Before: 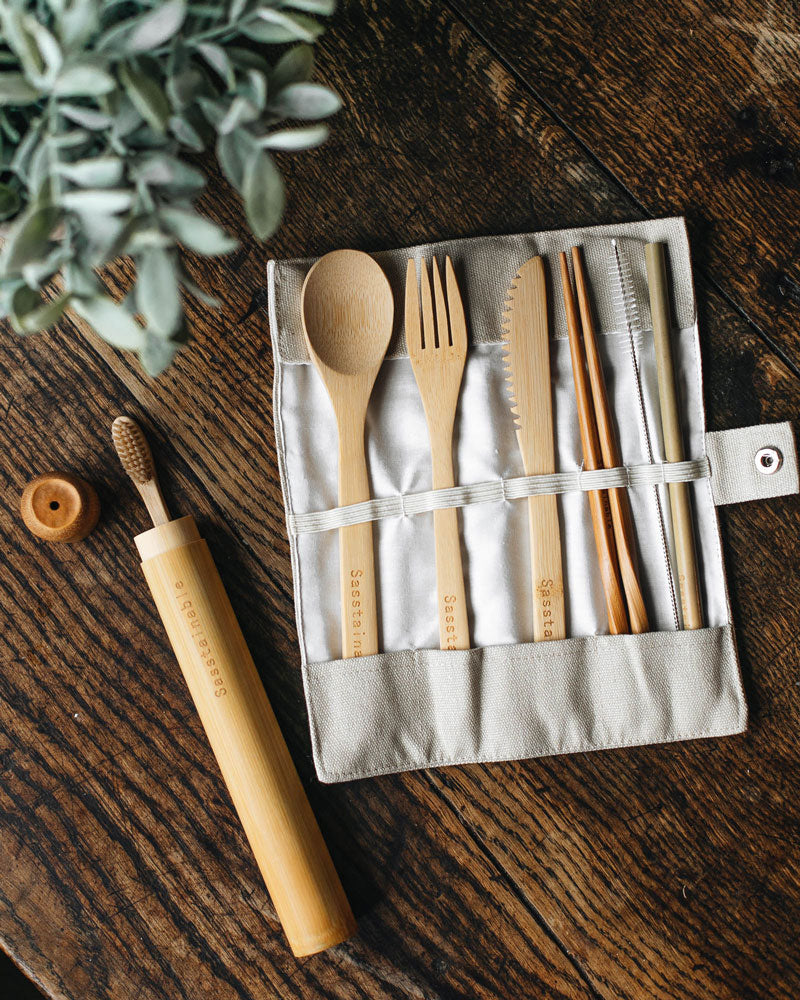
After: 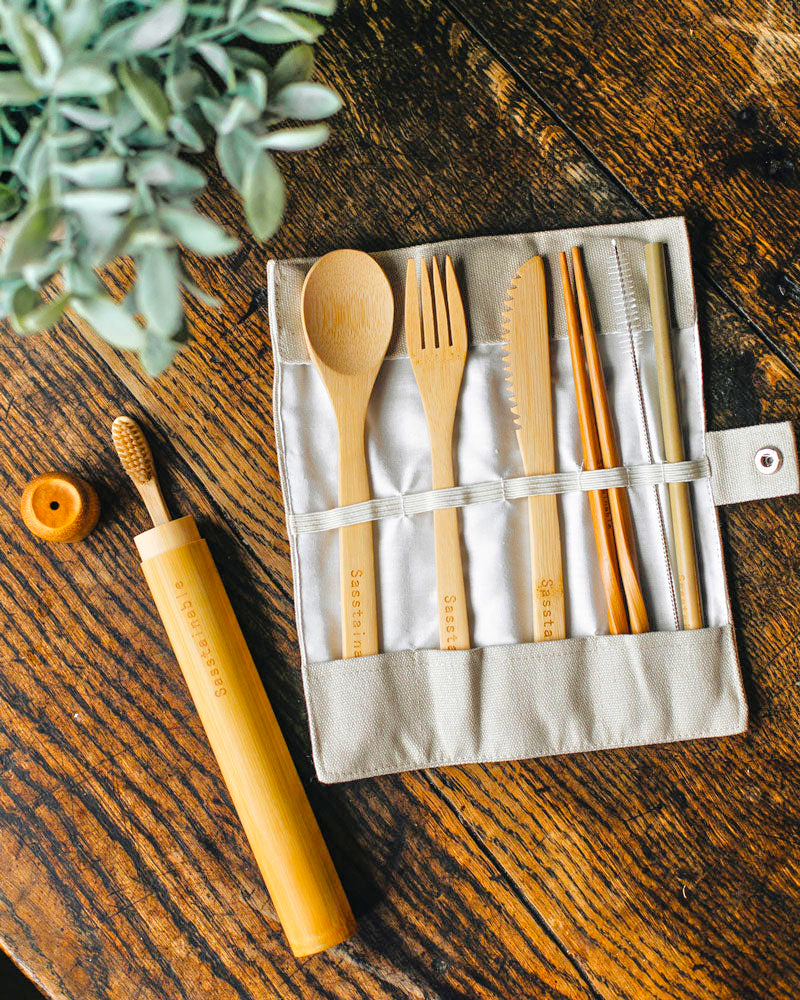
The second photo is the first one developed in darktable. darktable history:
exposure: exposure -0.05 EV
color balance rgb: perceptual saturation grading › global saturation 25%, perceptual brilliance grading › mid-tones 10%, perceptual brilliance grading › shadows 15%, global vibrance 20%
tone equalizer: -7 EV 0.15 EV, -6 EV 0.6 EV, -5 EV 1.15 EV, -4 EV 1.33 EV, -3 EV 1.15 EV, -2 EV 0.6 EV, -1 EV 0.15 EV, mask exposure compensation -0.5 EV
